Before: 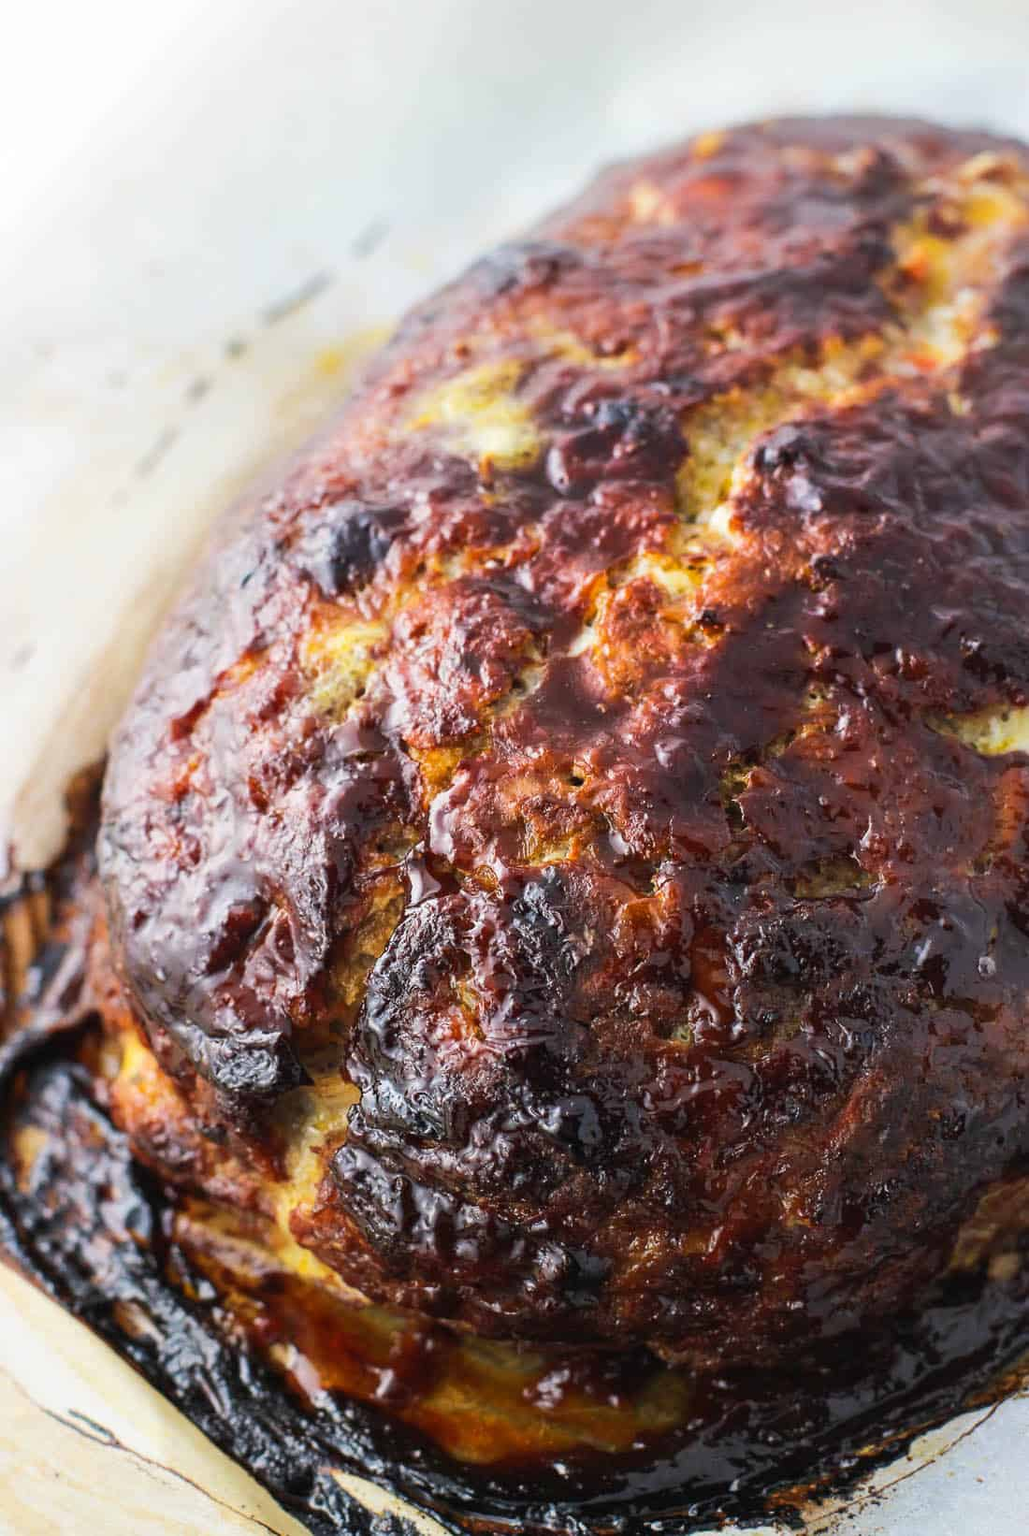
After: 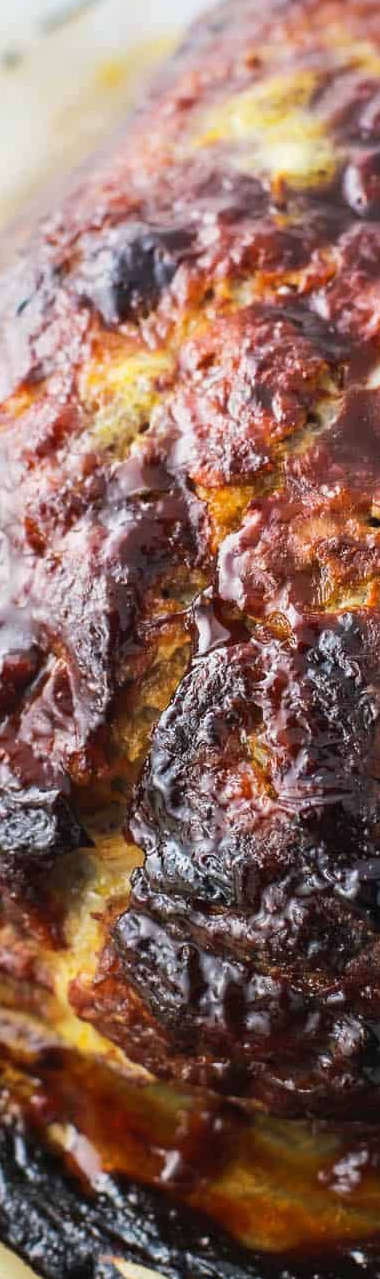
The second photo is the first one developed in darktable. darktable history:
crop and rotate: left 21.921%, top 19.098%, right 43.526%, bottom 3.004%
